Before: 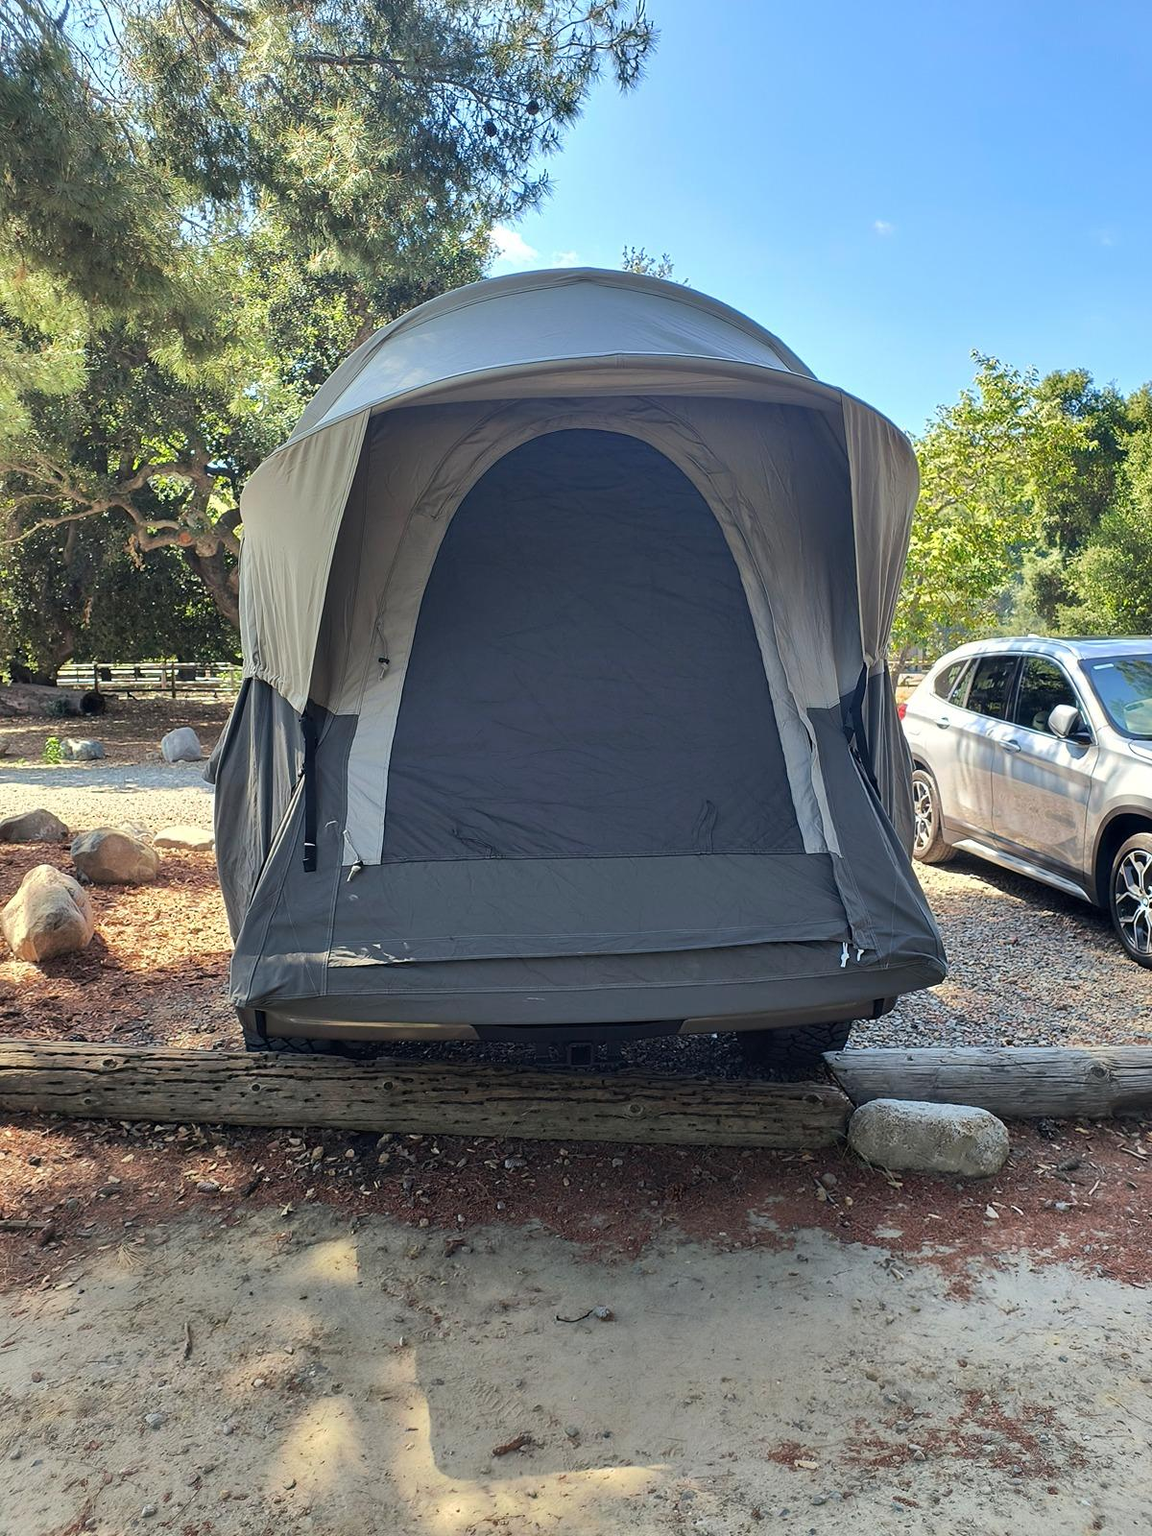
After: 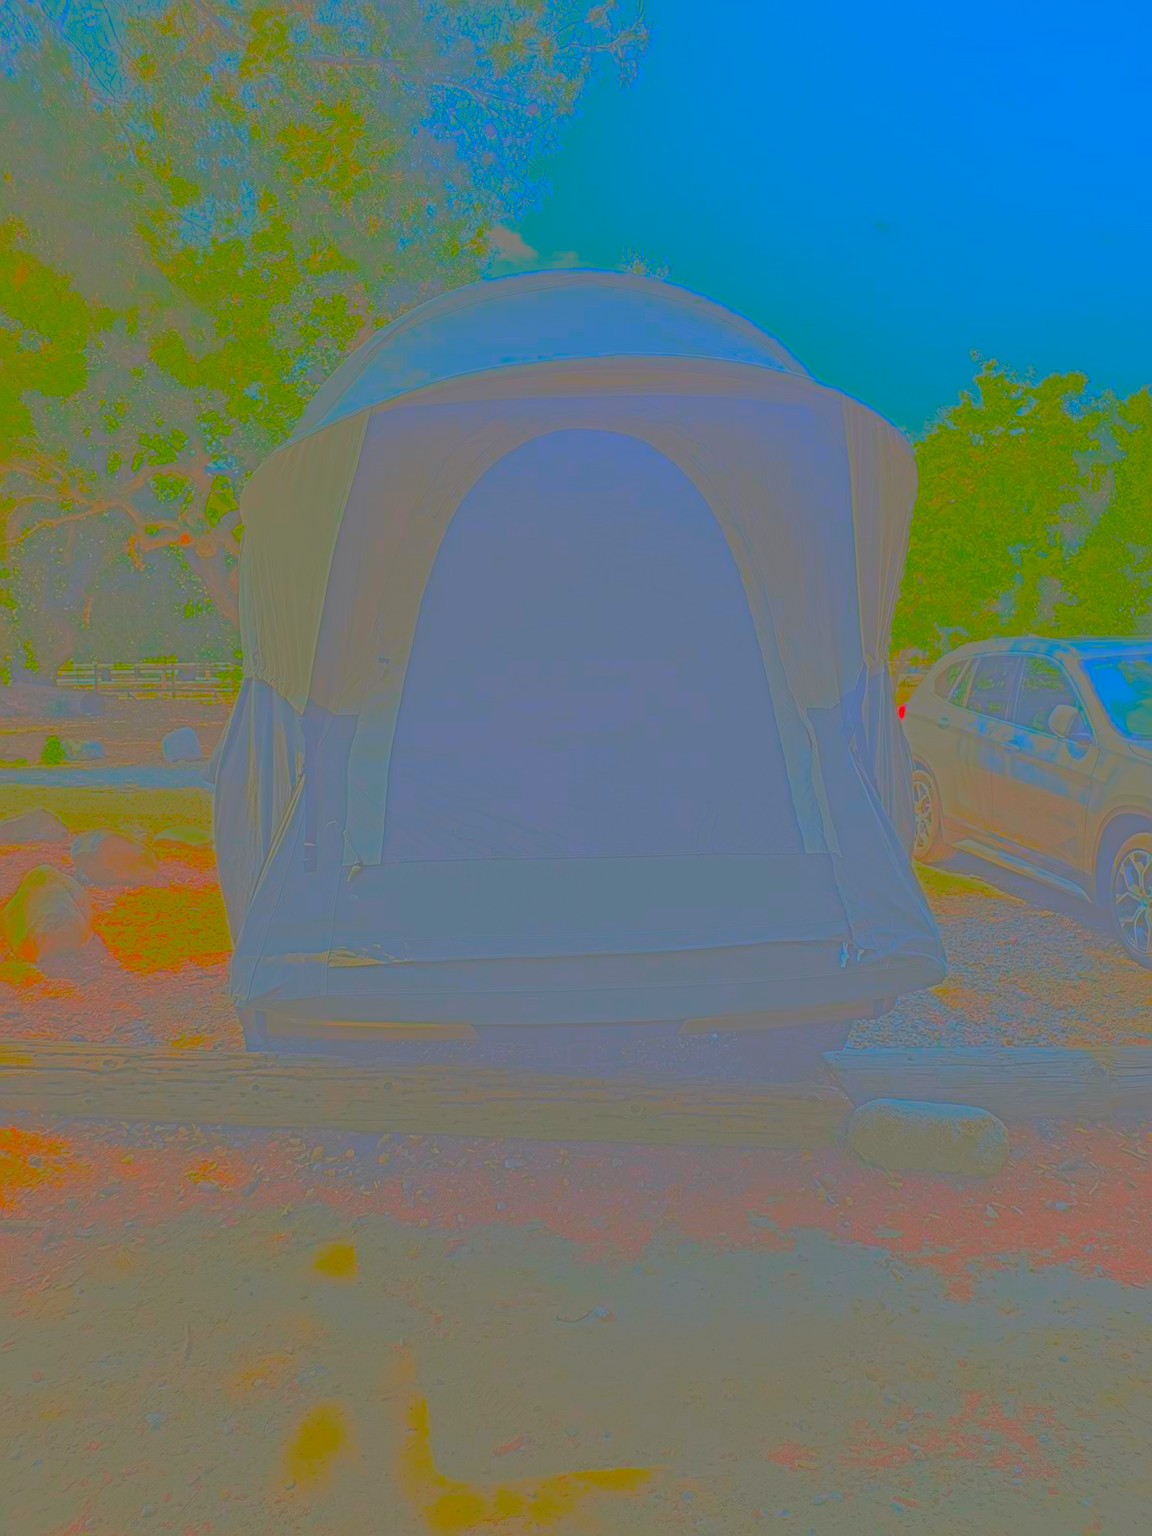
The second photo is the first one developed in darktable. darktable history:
local contrast: mode bilateral grid, contrast 21, coarseness 4, detail 299%, midtone range 0.2
tone curve: curves: ch0 [(0, 0.011) (0.104, 0.085) (0.236, 0.234) (0.398, 0.507) (0.498, 0.621) (0.65, 0.757) (0.835, 0.883) (1, 0.961)]; ch1 [(0, 0) (0.353, 0.344) (0.43, 0.401) (0.479, 0.476) (0.502, 0.502) (0.54, 0.542) (0.602, 0.613) (0.638, 0.668) (0.693, 0.727) (1, 1)]; ch2 [(0, 0) (0.34, 0.314) (0.434, 0.43) (0.5, 0.506) (0.521, 0.54) (0.54, 0.56) (0.595, 0.613) (0.644, 0.729) (1, 1)], color space Lab, independent channels, preserve colors none
color correction: highlights b* 0, saturation 0.871
contrast brightness saturation: contrast -0.974, brightness -0.178, saturation 0.739
